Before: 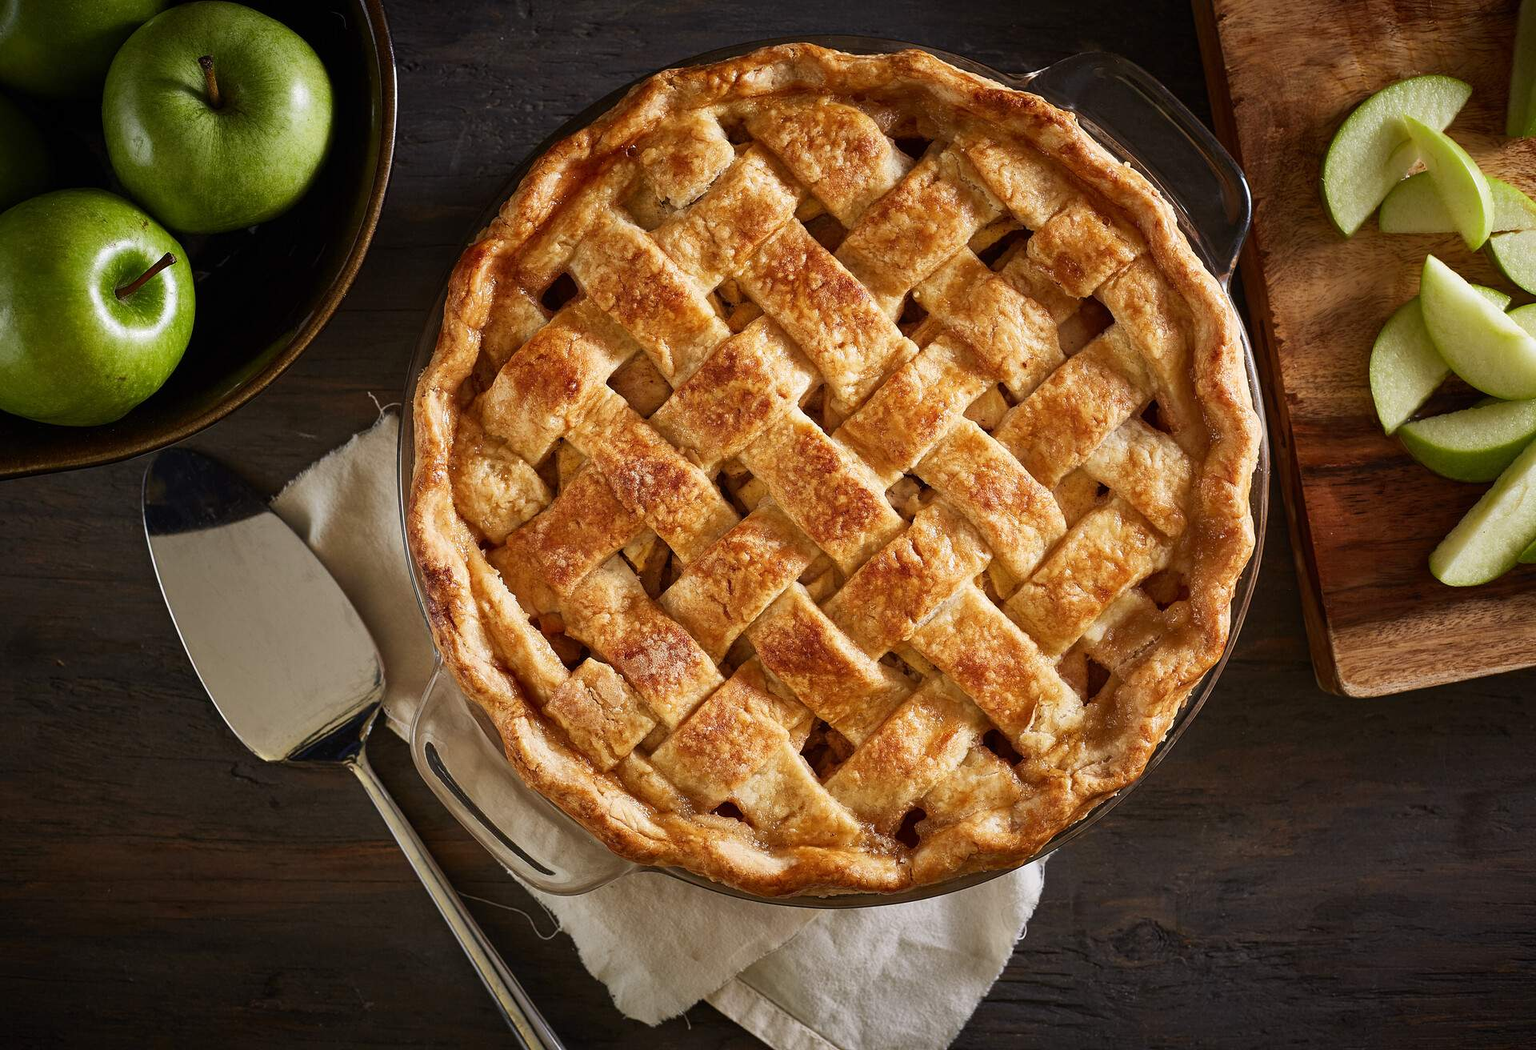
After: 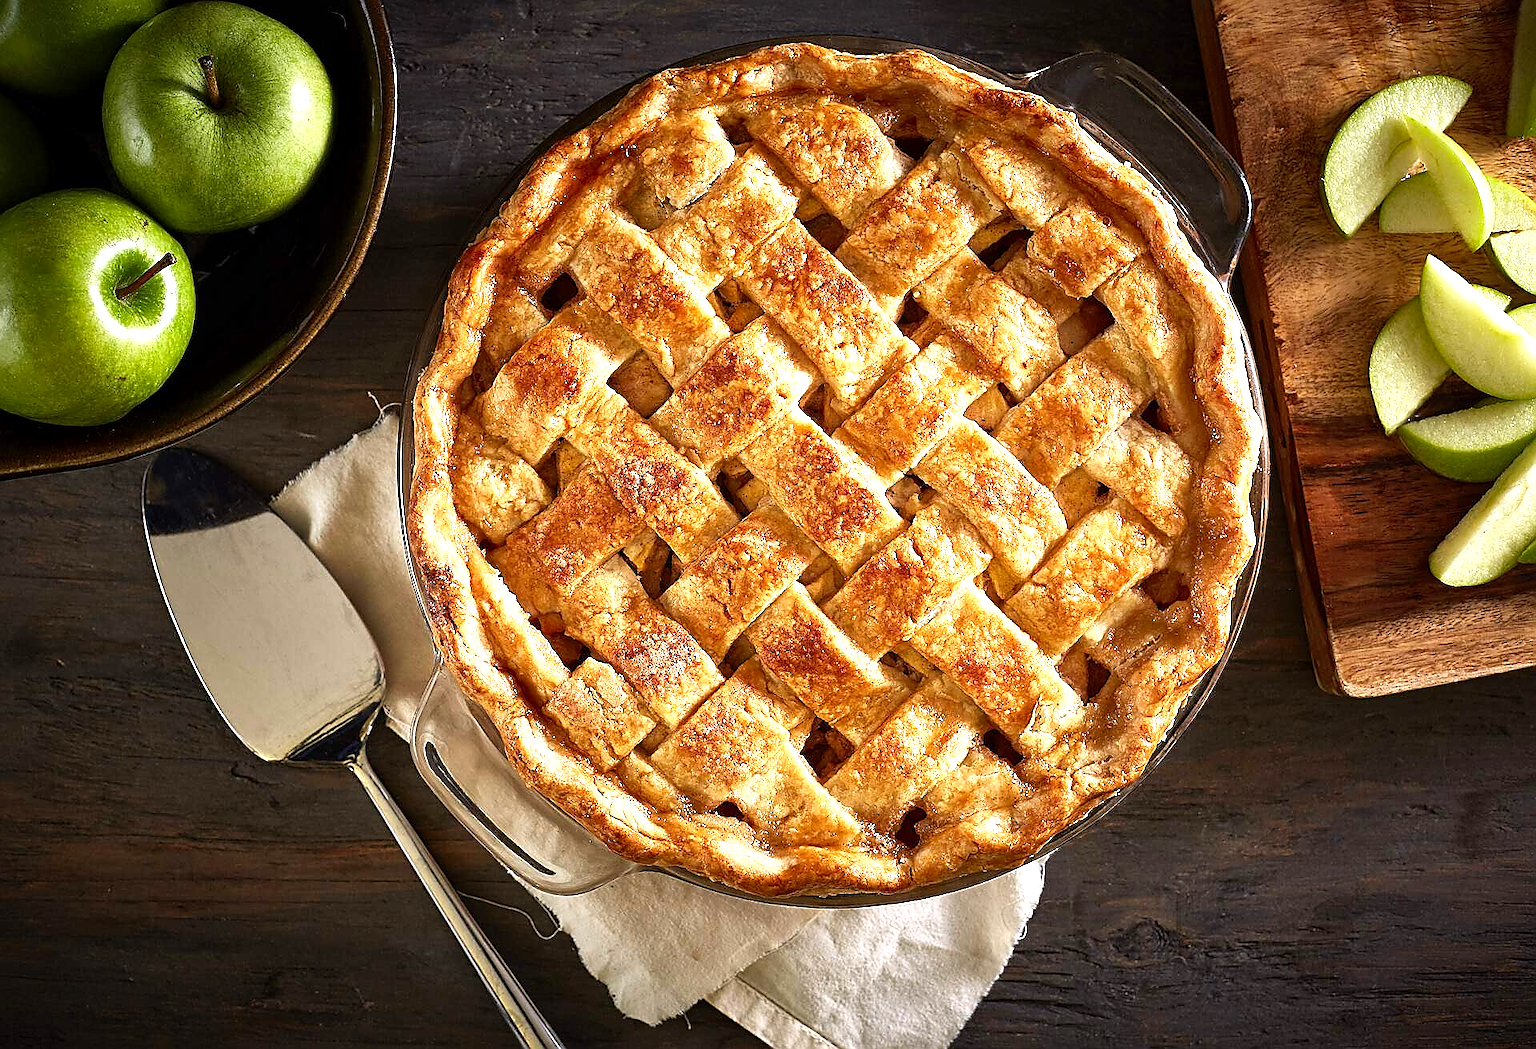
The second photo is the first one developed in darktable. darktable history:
sharpen: radius 1.4, amount 1.25, threshold 0.7
levels: levels [0, 0.394, 0.787]
local contrast: mode bilateral grid, contrast 20, coarseness 50, detail 120%, midtone range 0.2
